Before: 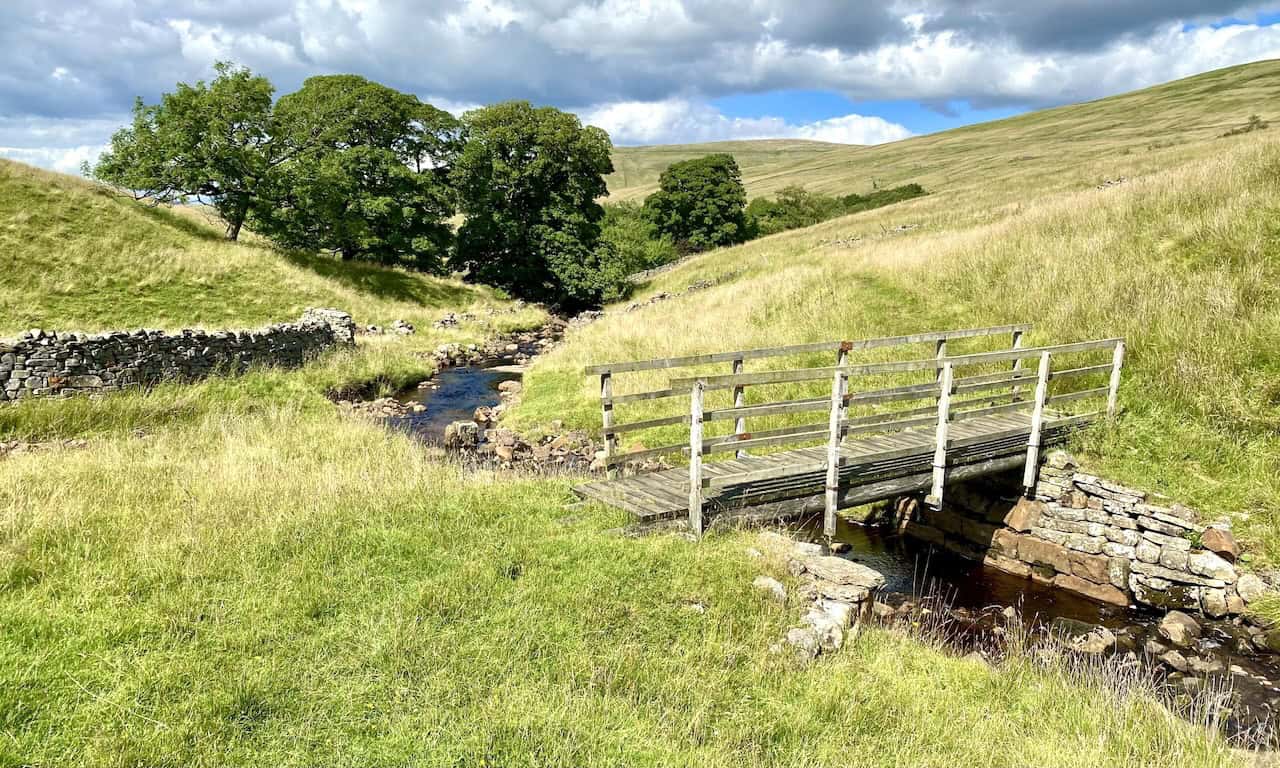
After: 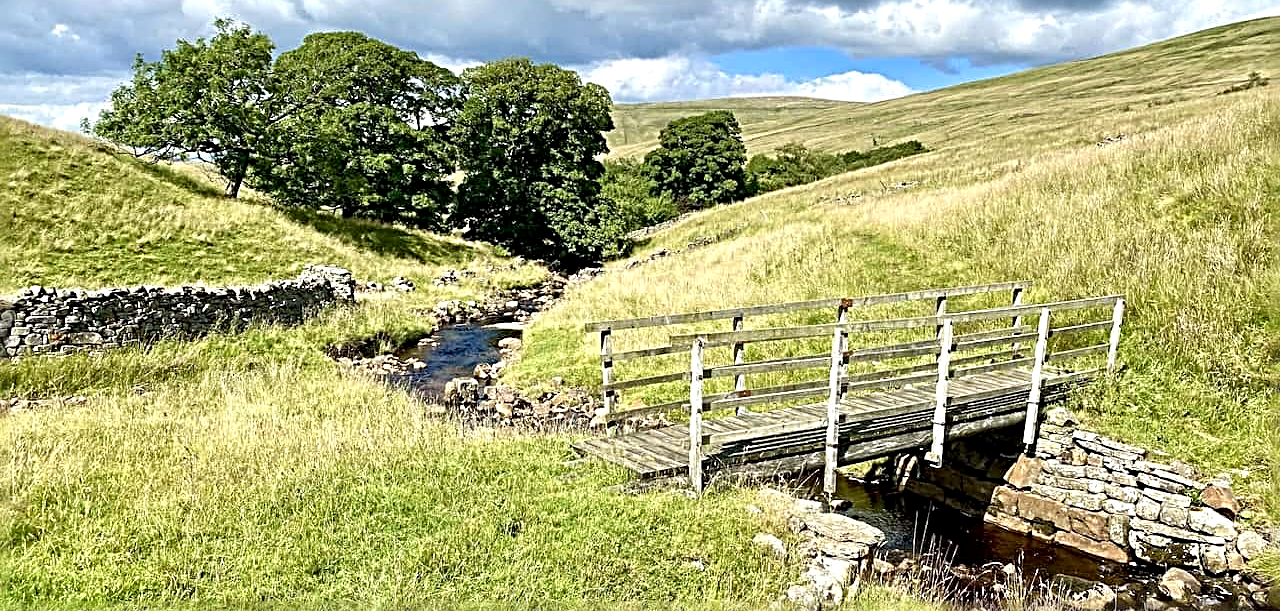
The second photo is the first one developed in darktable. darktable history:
exposure: black level correction 0.003, exposure 0.148 EV, compensate exposure bias true, compensate highlight preservation false
crop and rotate: top 5.663%, bottom 14.751%
sharpen: radius 3.689, amount 0.943
